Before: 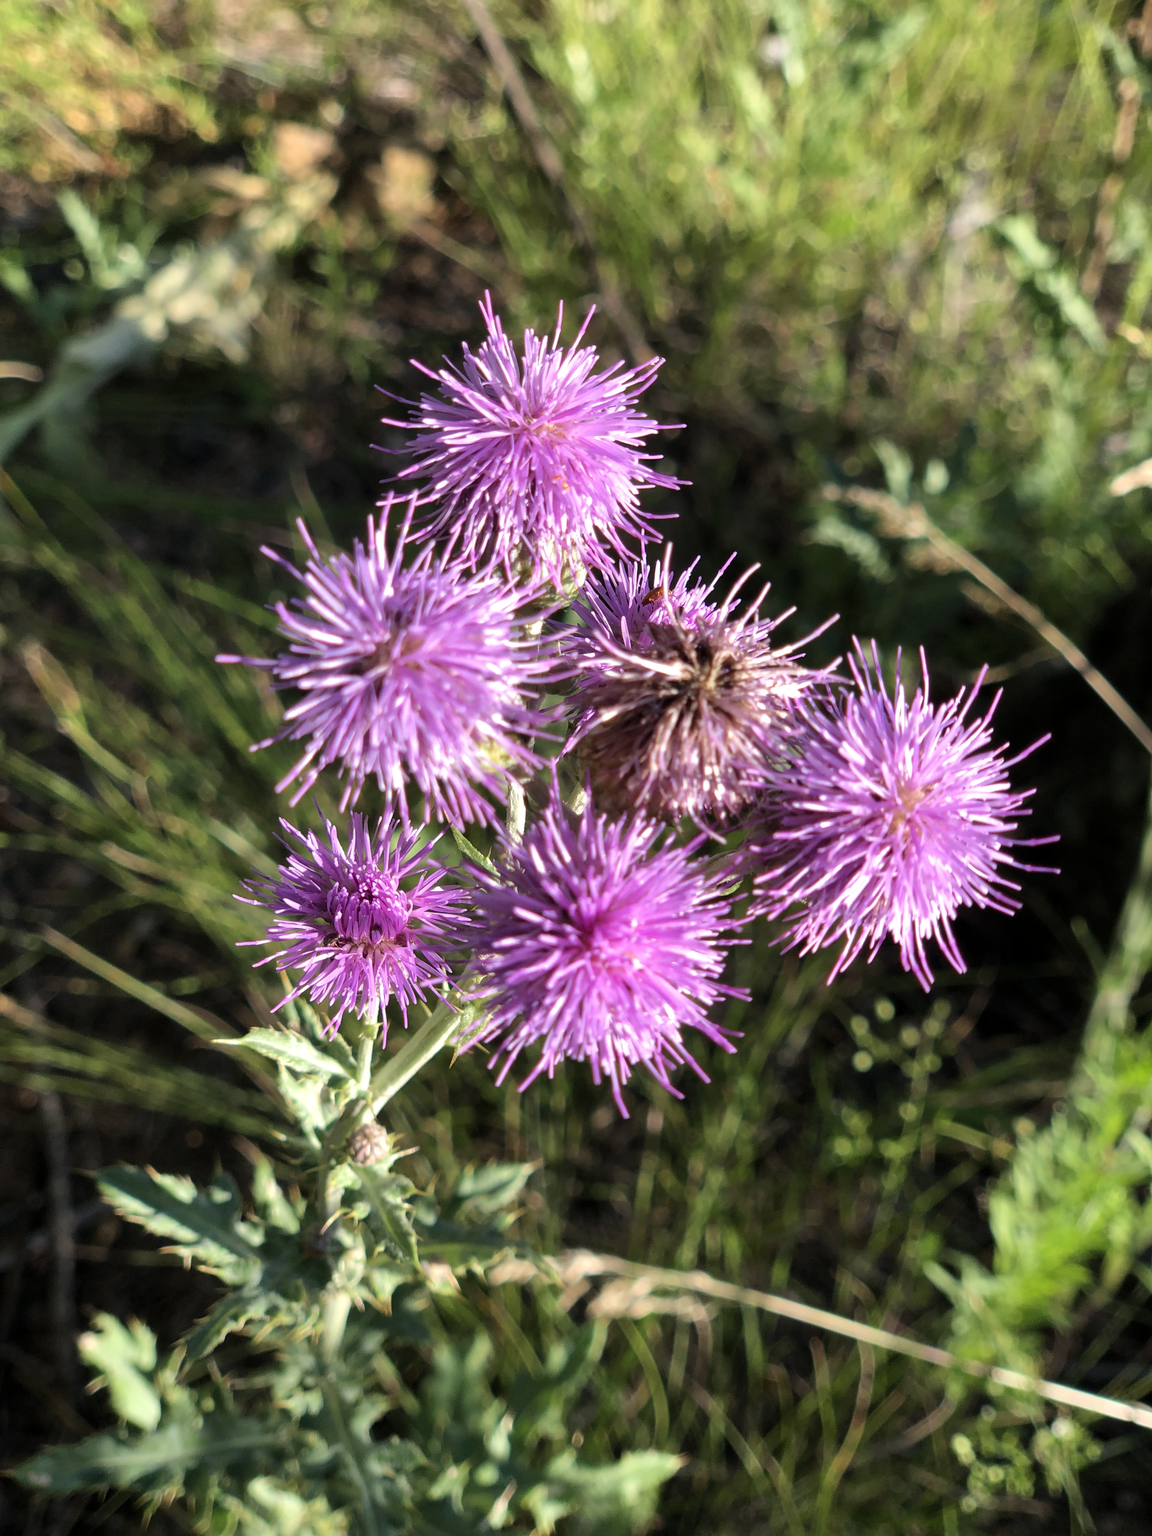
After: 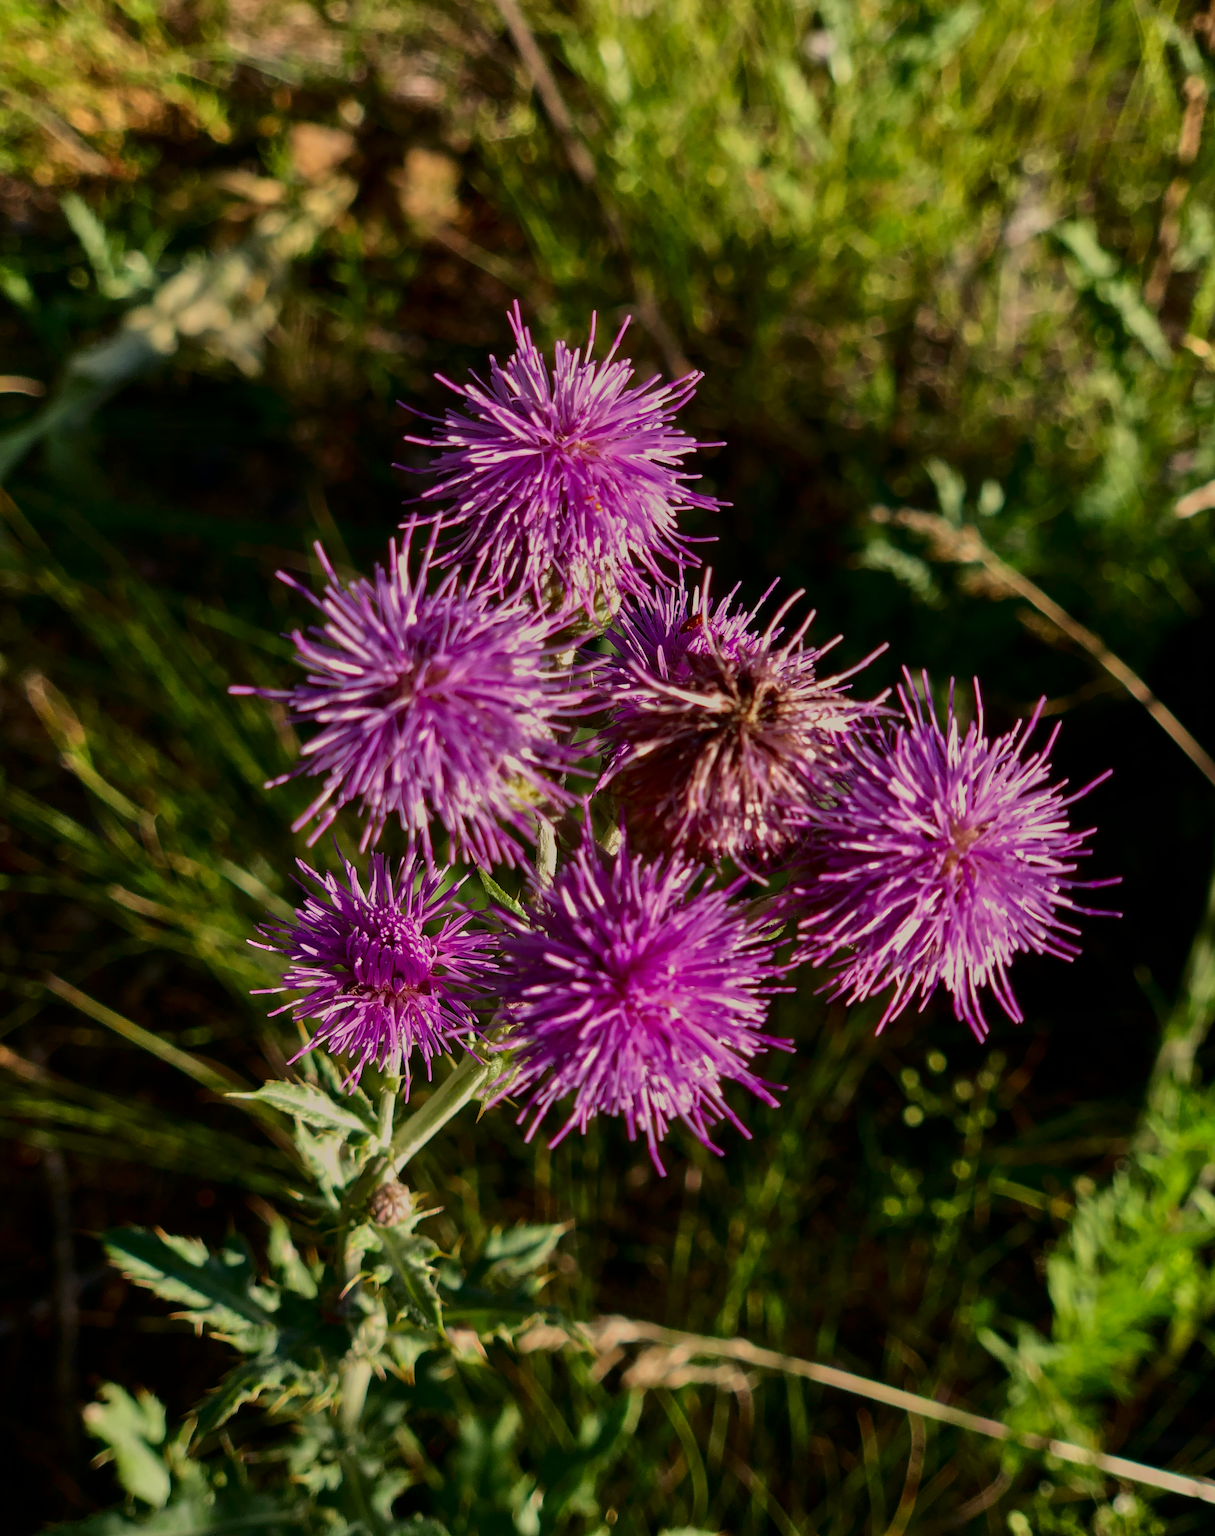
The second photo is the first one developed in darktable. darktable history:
crop: top 0.448%, right 0.264%, bottom 5.045%
contrast brightness saturation: contrast 0.19, brightness -0.24, saturation 0.11
white balance: red 1.045, blue 0.932
tone equalizer: -8 EV -0.002 EV, -7 EV 0.005 EV, -6 EV -0.008 EV, -5 EV 0.007 EV, -4 EV -0.042 EV, -3 EV -0.233 EV, -2 EV -0.662 EV, -1 EV -0.983 EV, +0 EV -0.969 EV, smoothing diameter 2%, edges refinement/feathering 20, mask exposure compensation -1.57 EV, filter diffusion 5
